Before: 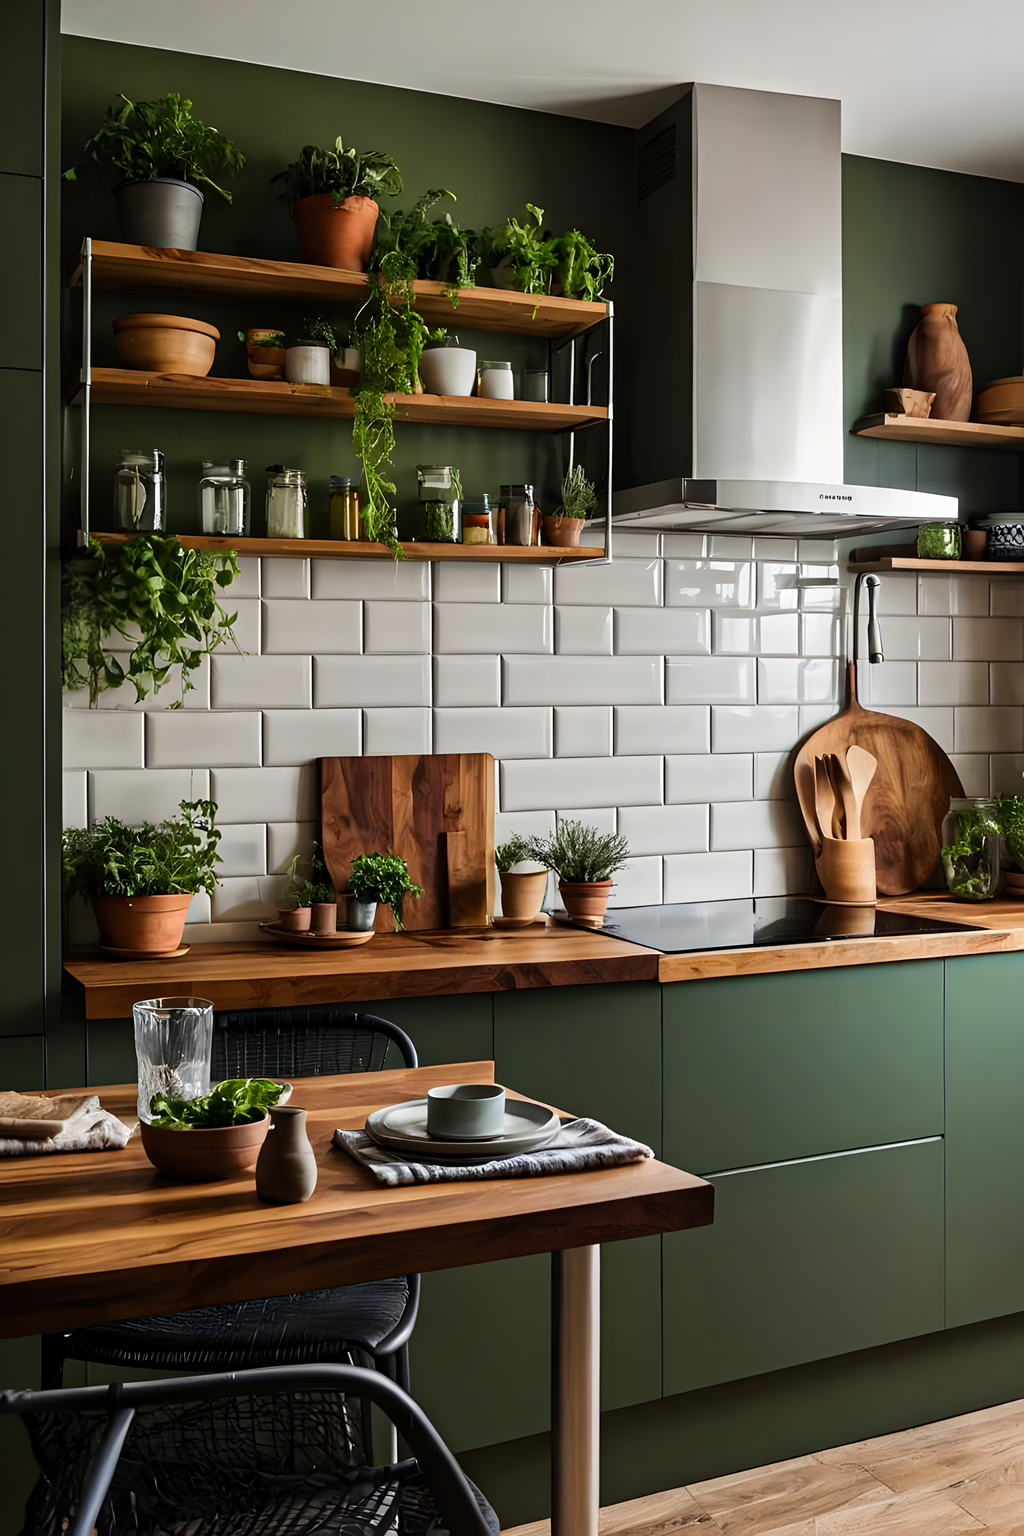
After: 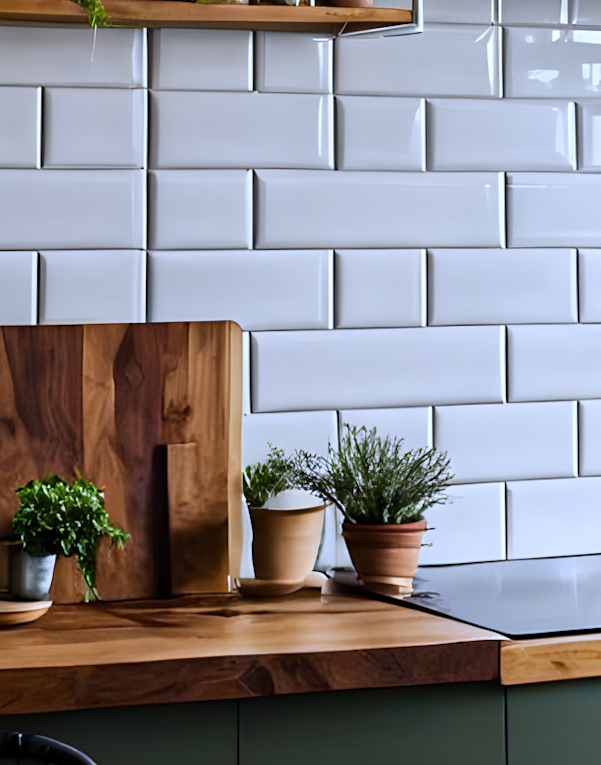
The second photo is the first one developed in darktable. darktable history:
rotate and perspective: rotation 0.215°, lens shift (vertical) -0.139, crop left 0.069, crop right 0.939, crop top 0.002, crop bottom 0.996
crop: left 31.751%, top 32.172%, right 27.8%, bottom 35.83%
white balance: red 0.948, green 1.02, blue 1.176
